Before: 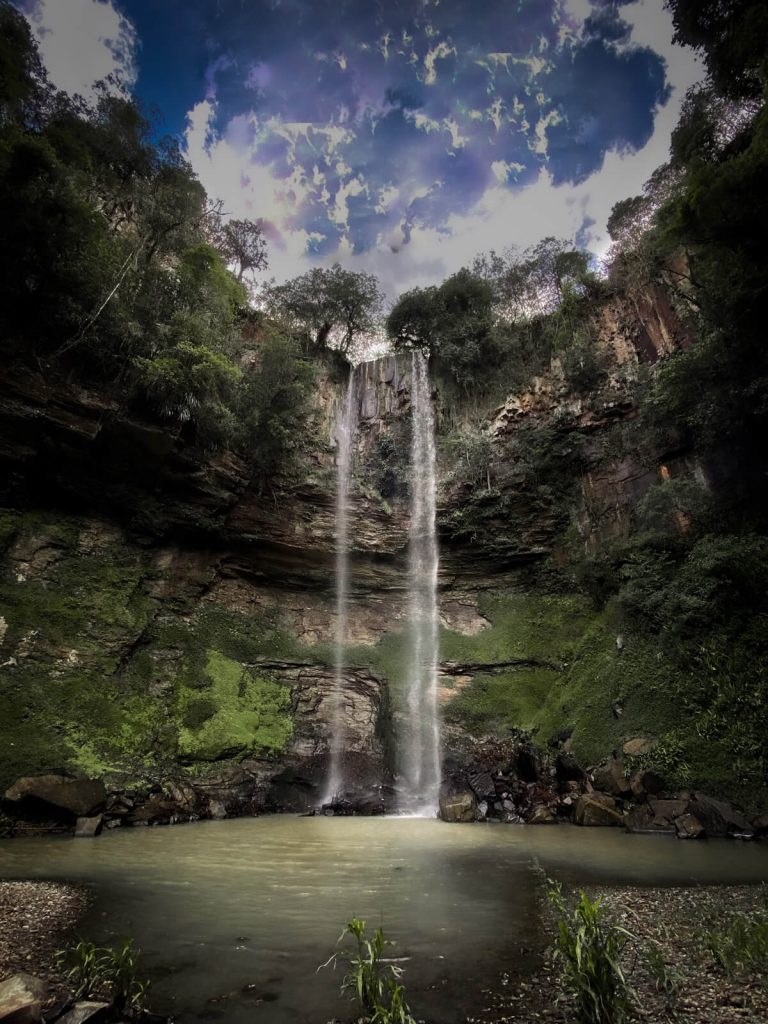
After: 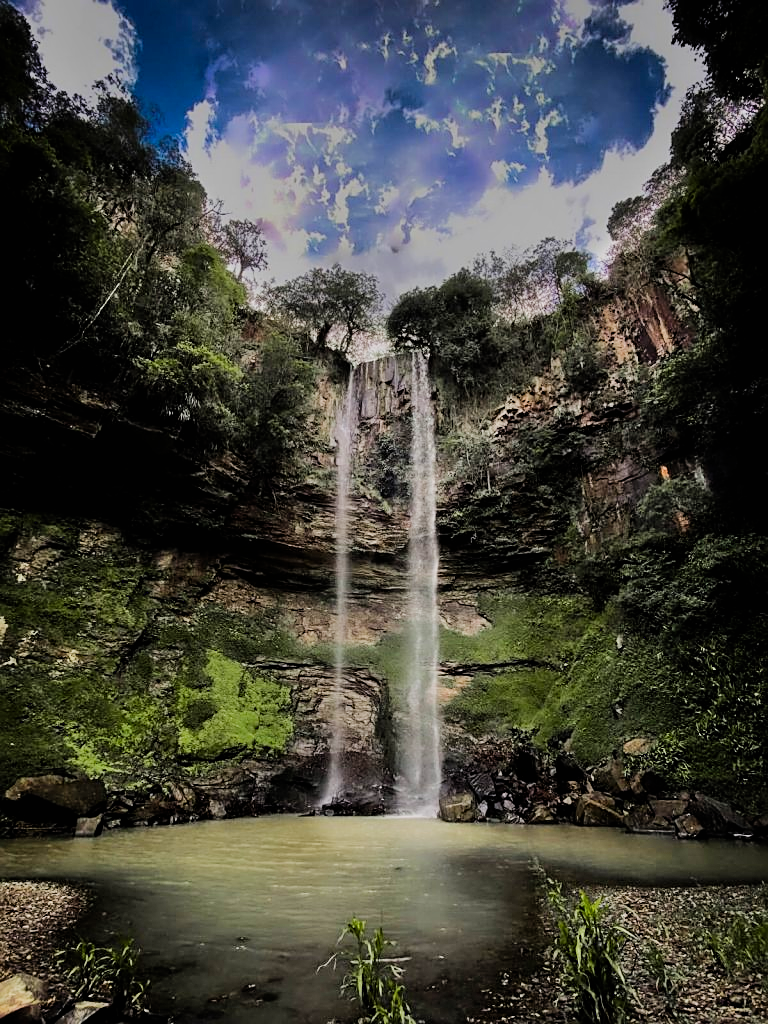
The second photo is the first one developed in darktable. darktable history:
white balance: emerald 1
color correction: saturation 1.32
sharpen: on, module defaults
exposure: exposure 0.15 EV, compensate highlight preservation false
shadows and highlights: radius 108.52, shadows 44.07, highlights -67.8, low approximation 0.01, soften with gaussian
filmic rgb: black relative exposure -7.32 EV, white relative exposure 5.09 EV, hardness 3.2
